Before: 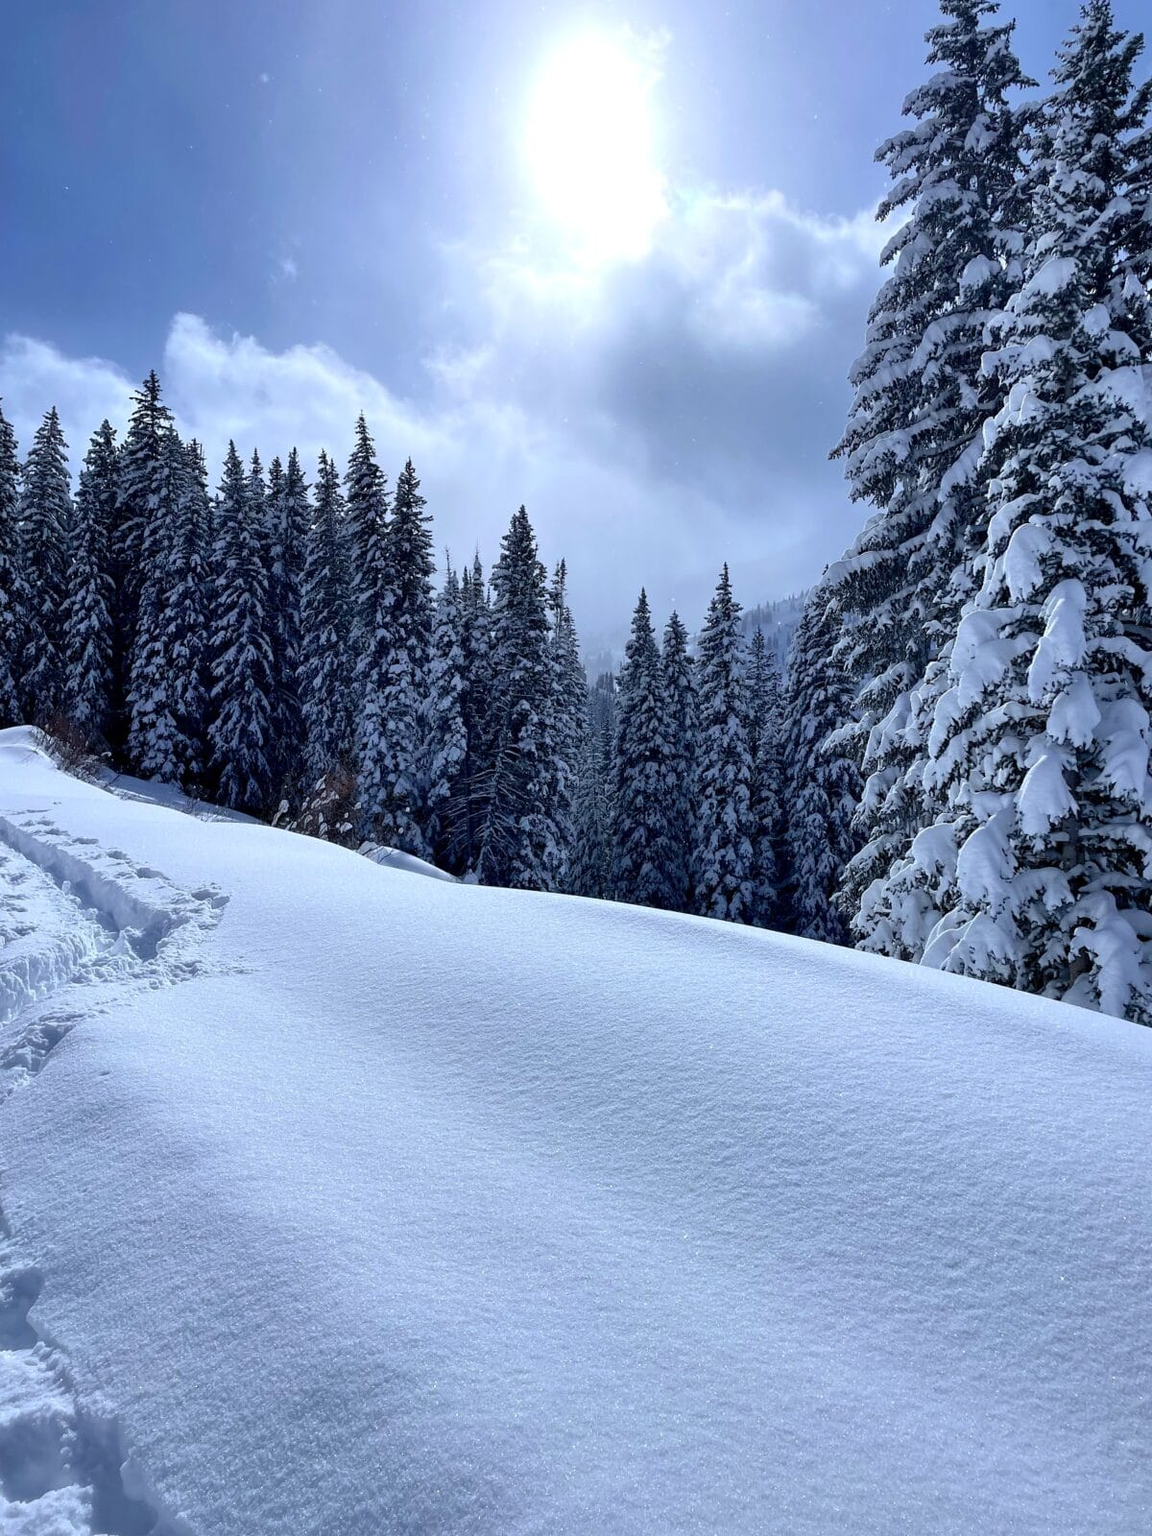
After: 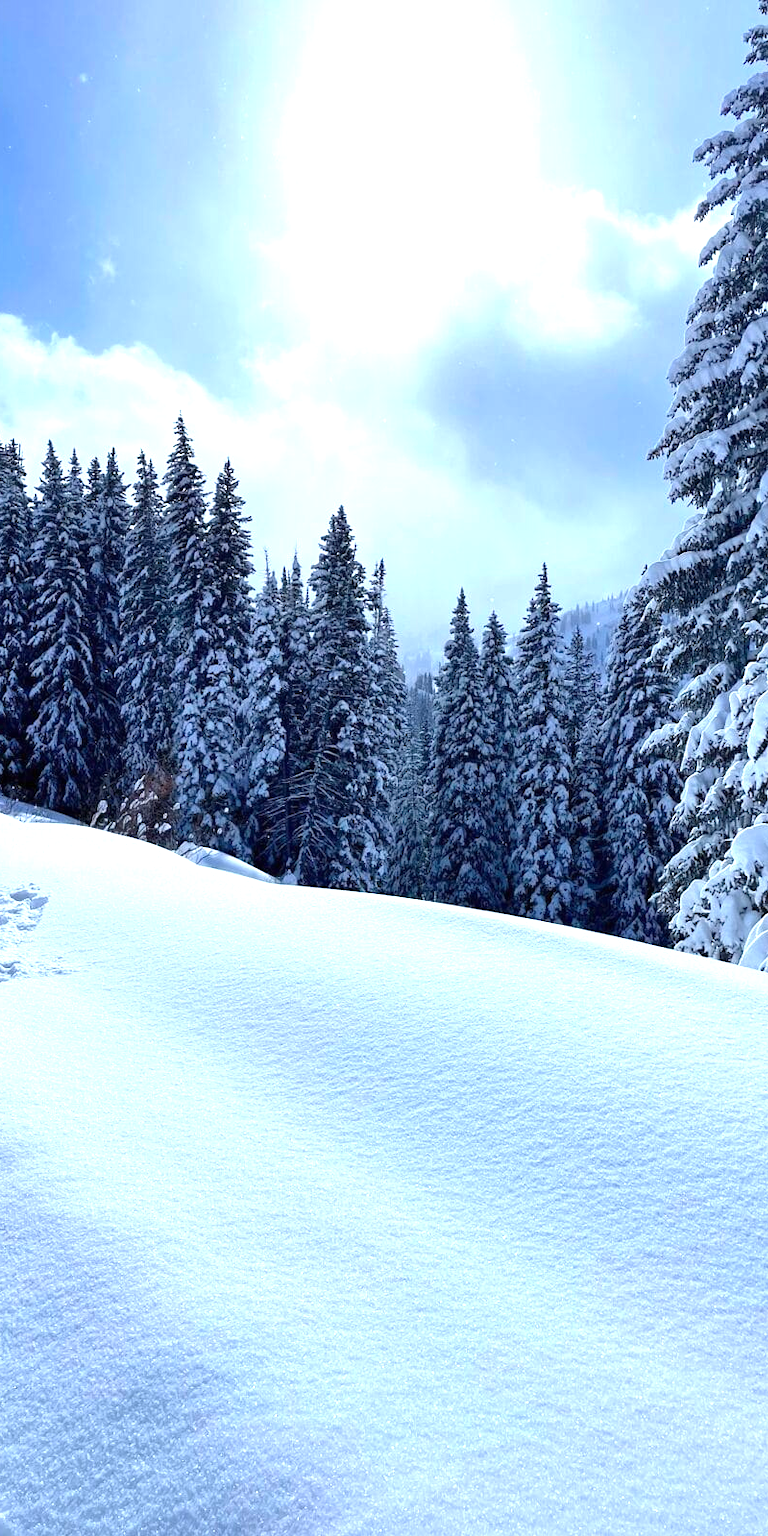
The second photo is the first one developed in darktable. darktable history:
crop and rotate: left 15.754%, right 17.579%
exposure: black level correction 0, exposure 0.9 EV, compensate exposure bias true, compensate highlight preservation false
